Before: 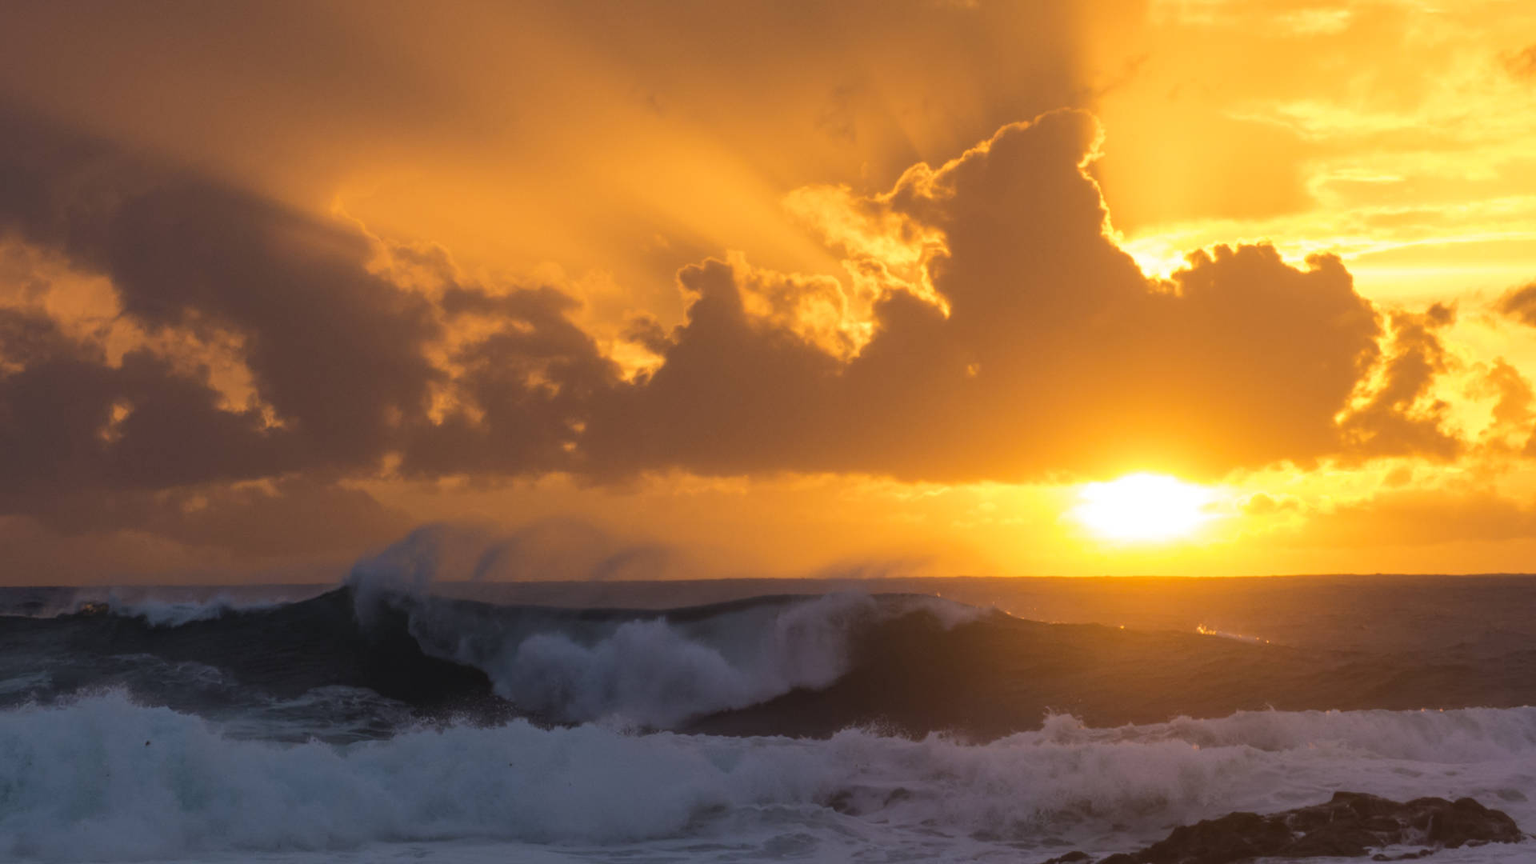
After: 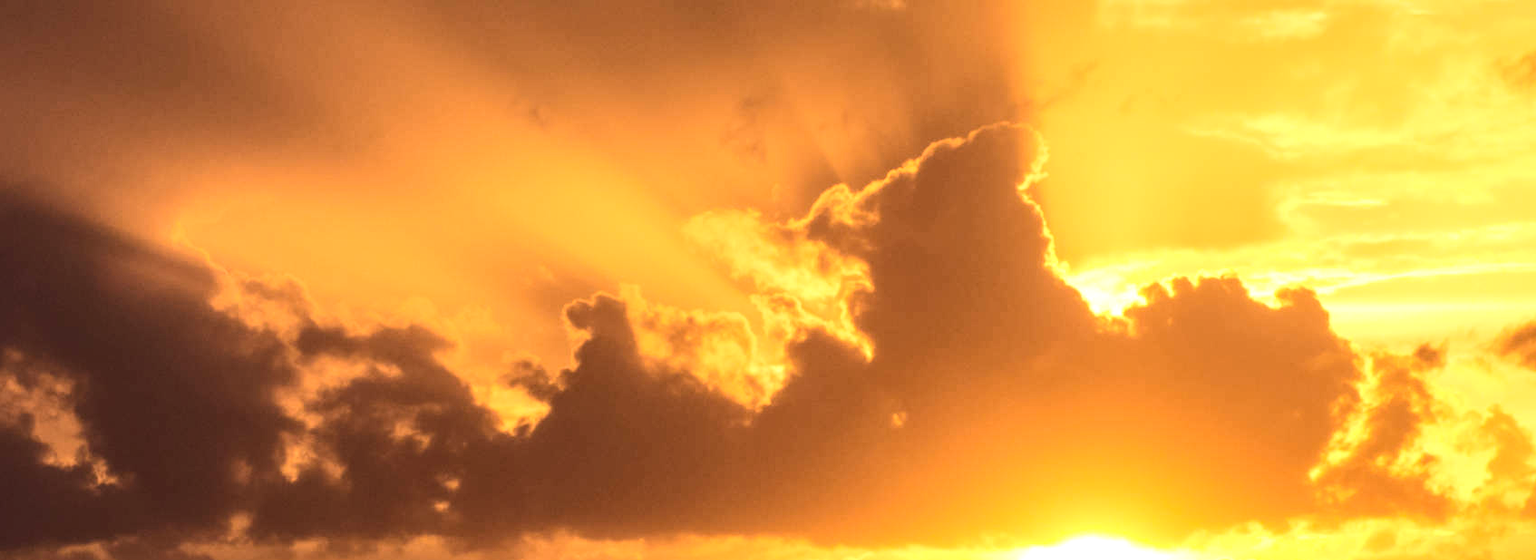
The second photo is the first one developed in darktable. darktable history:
contrast brightness saturation: contrast 0.27
crop and rotate: left 11.739%, bottom 42.749%
local contrast: on, module defaults
